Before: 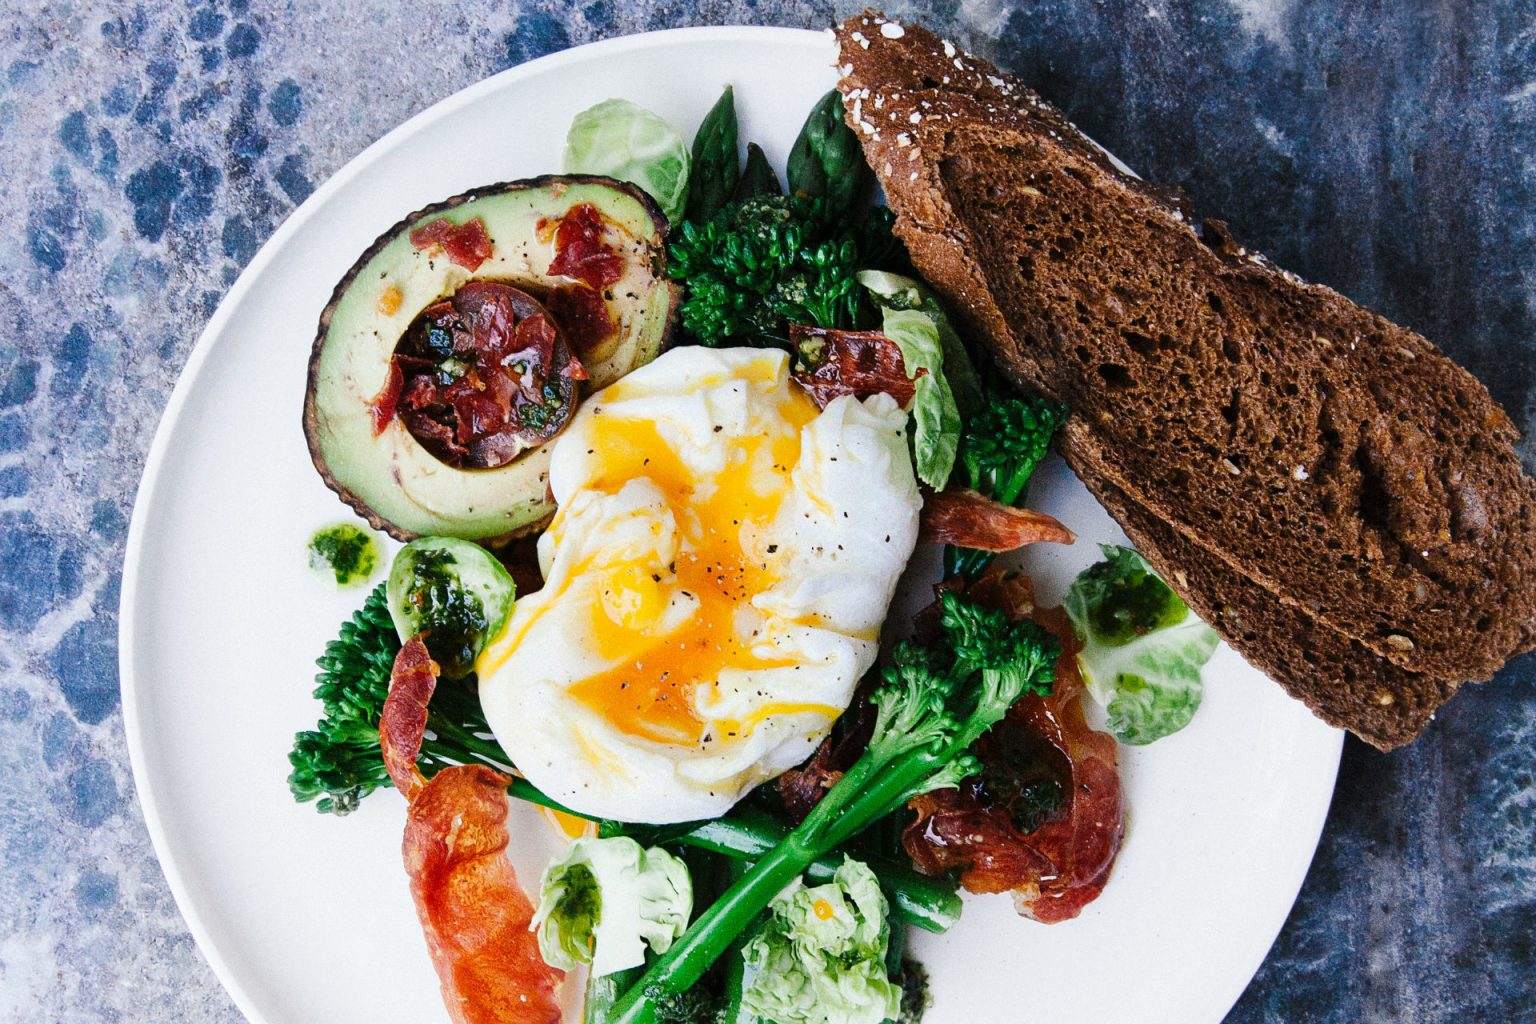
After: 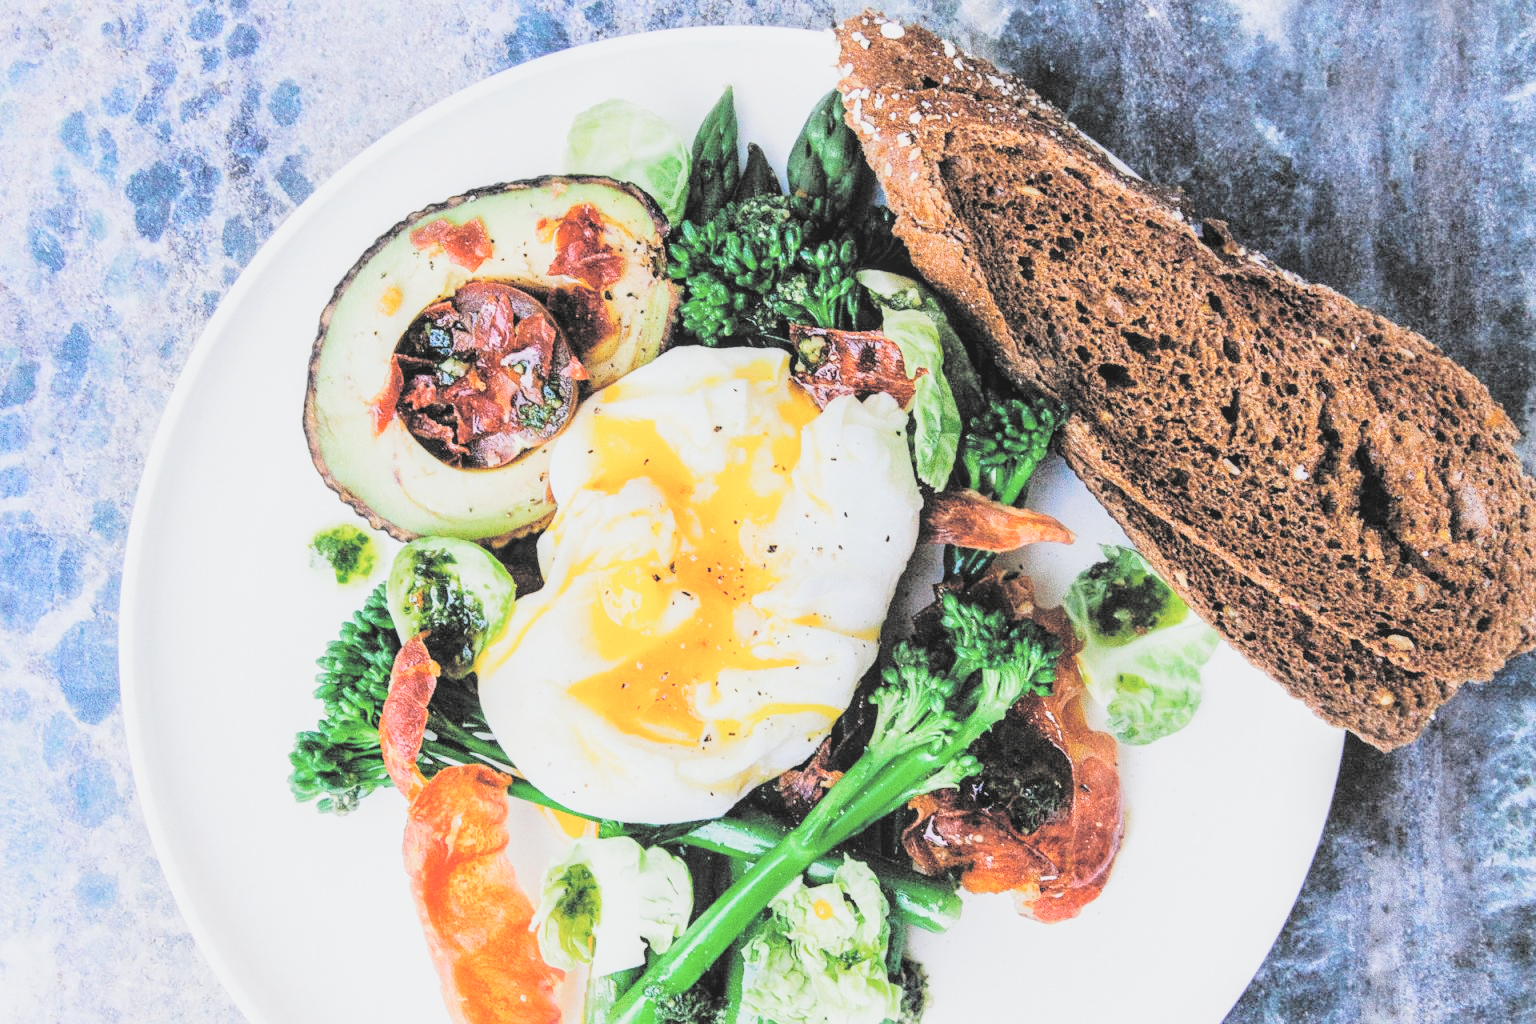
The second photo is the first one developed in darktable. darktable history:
filmic rgb: black relative exposure -7.65 EV, white relative exposure 4.56 EV, hardness 3.61, add noise in highlights 0, preserve chrominance no, color science v3 (2019), use custom middle-gray values true, contrast in highlights soft
contrast brightness saturation: brightness 0.986
color correction: highlights b* -0.023
local contrast: on, module defaults
